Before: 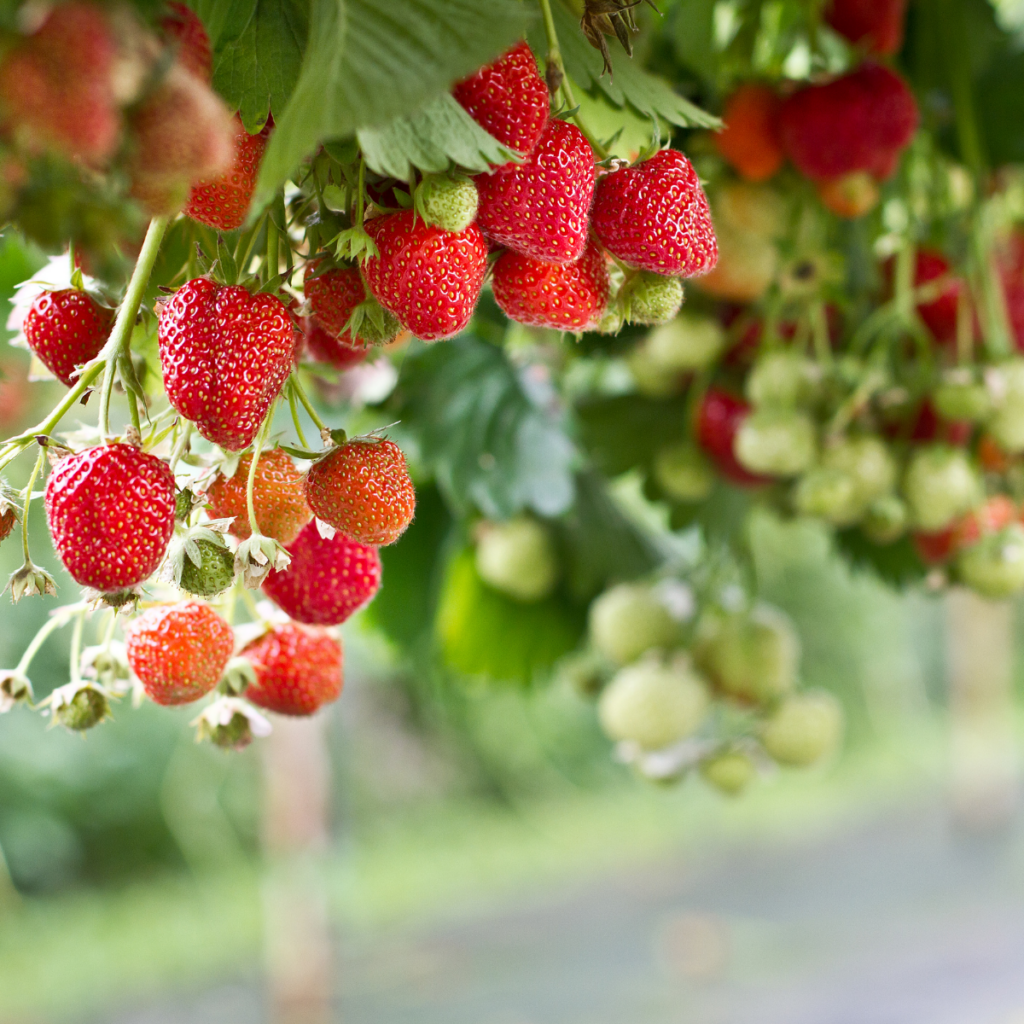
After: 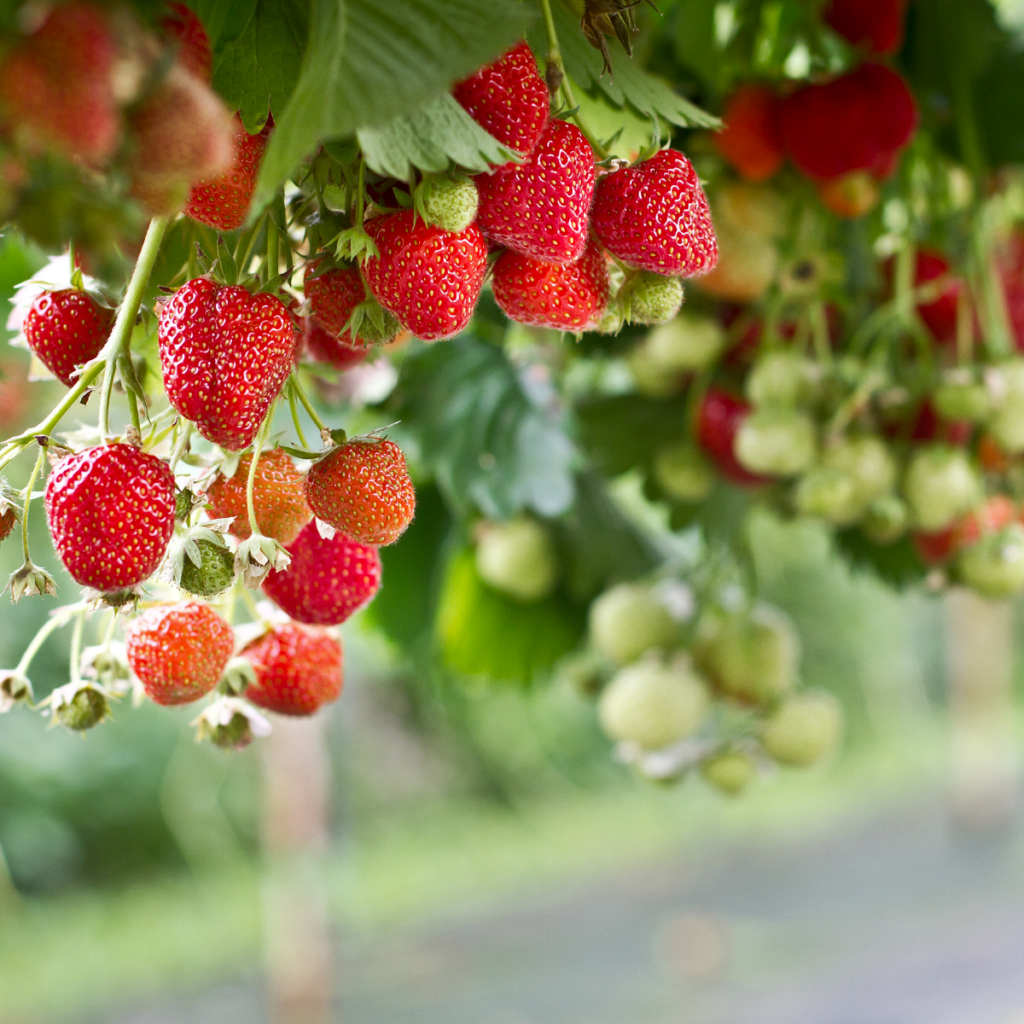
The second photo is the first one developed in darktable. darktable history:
tone equalizer: edges refinement/feathering 500, mask exposure compensation -1.57 EV, preserve details no
shadows and highlights: shadows -87.04, highlights -36.56, soften with gaussian
